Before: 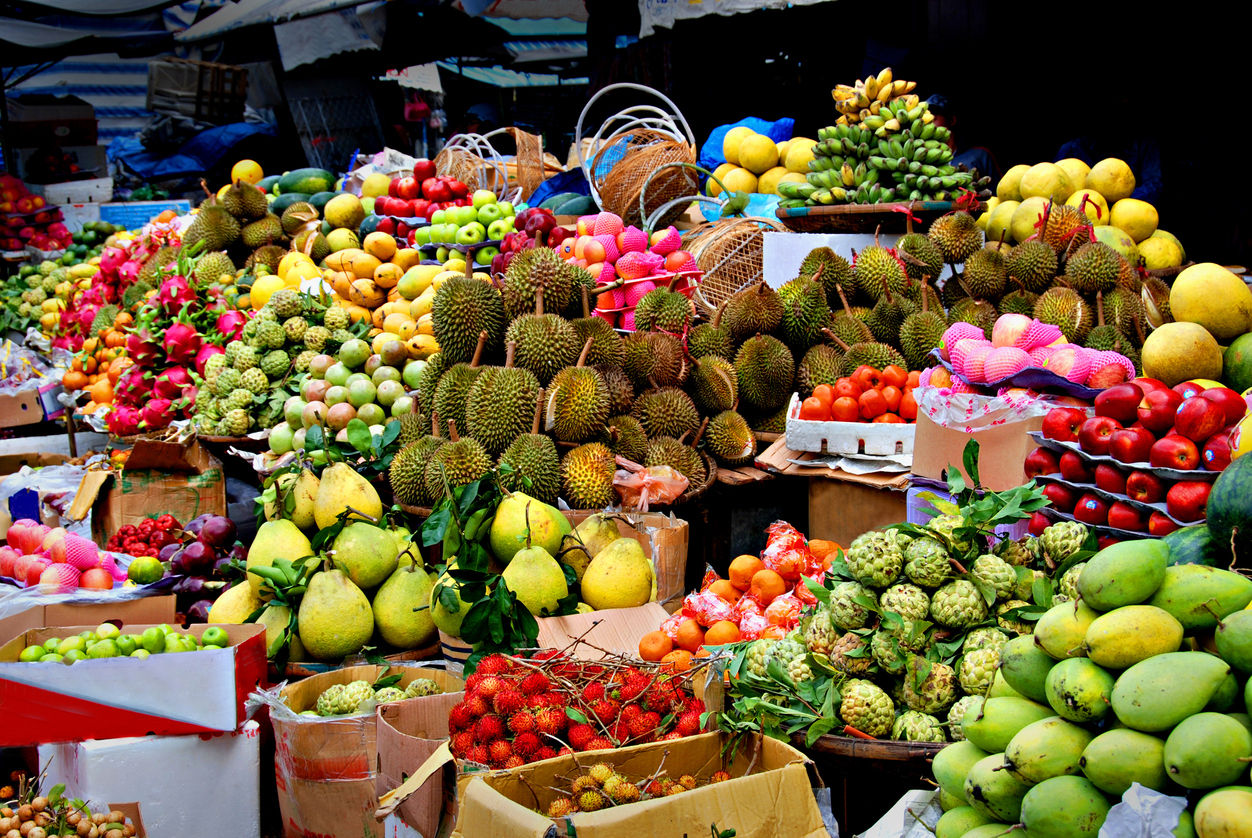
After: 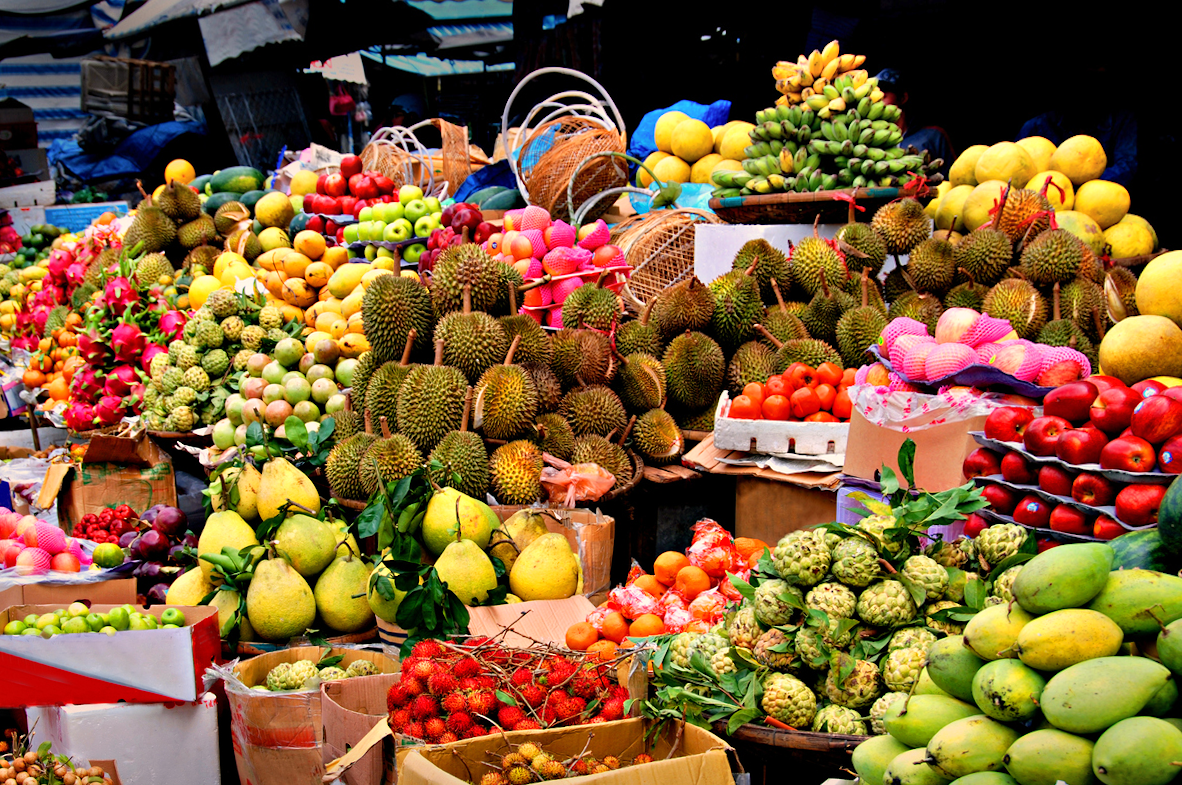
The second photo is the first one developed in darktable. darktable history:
rotate and perspective: rotation 0.062°, lens shift (vertical) 0.115, lens shift (horizontal) -0.133, crop left 0.047, crop right 0.94, crop top 0.061, crop bottom 0.94
white balance: red 1.127, blue 0.943
shadows and highlights: shadows 52.42, soften with gaussian
